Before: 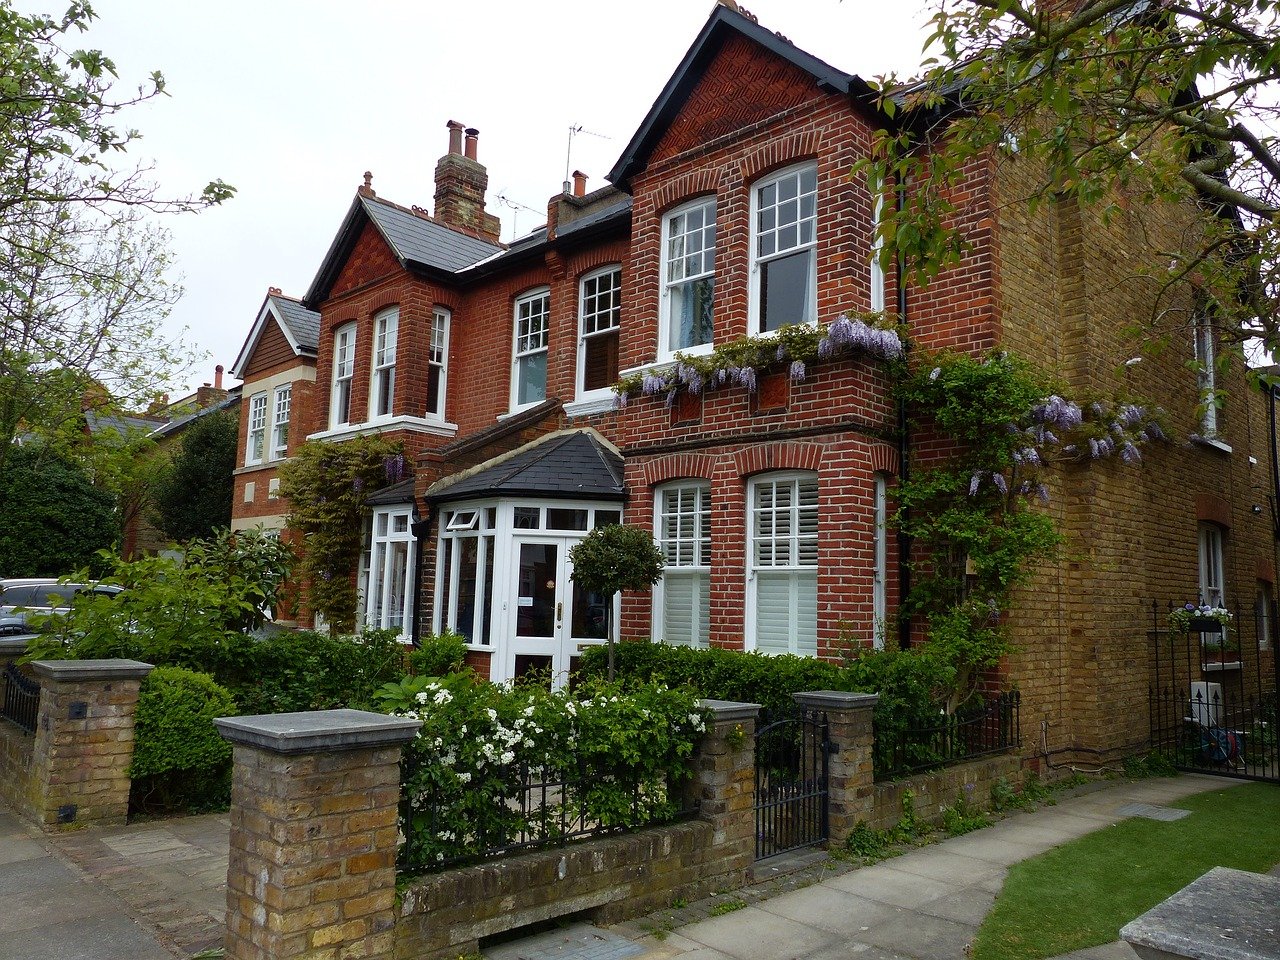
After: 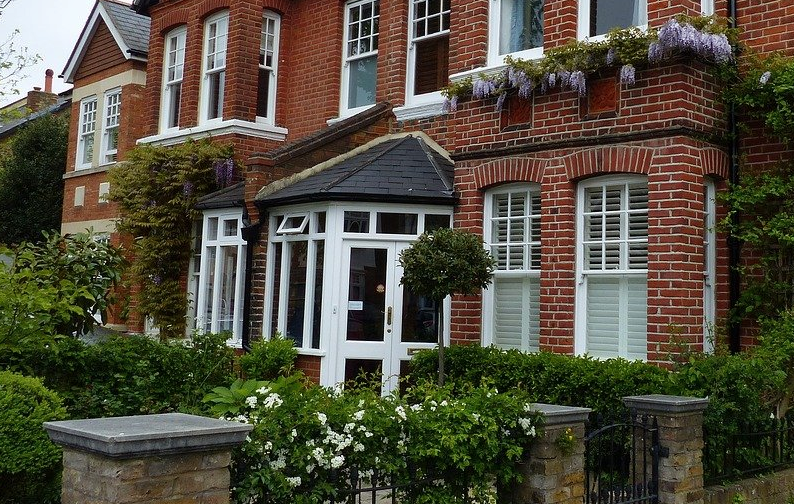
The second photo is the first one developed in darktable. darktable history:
crop: left 13.316%, top 30.905%, right 24.592%, bottom 15.944%
shadows and highlights: shadows 24.34, highlights -77.67, soften with gaussian
